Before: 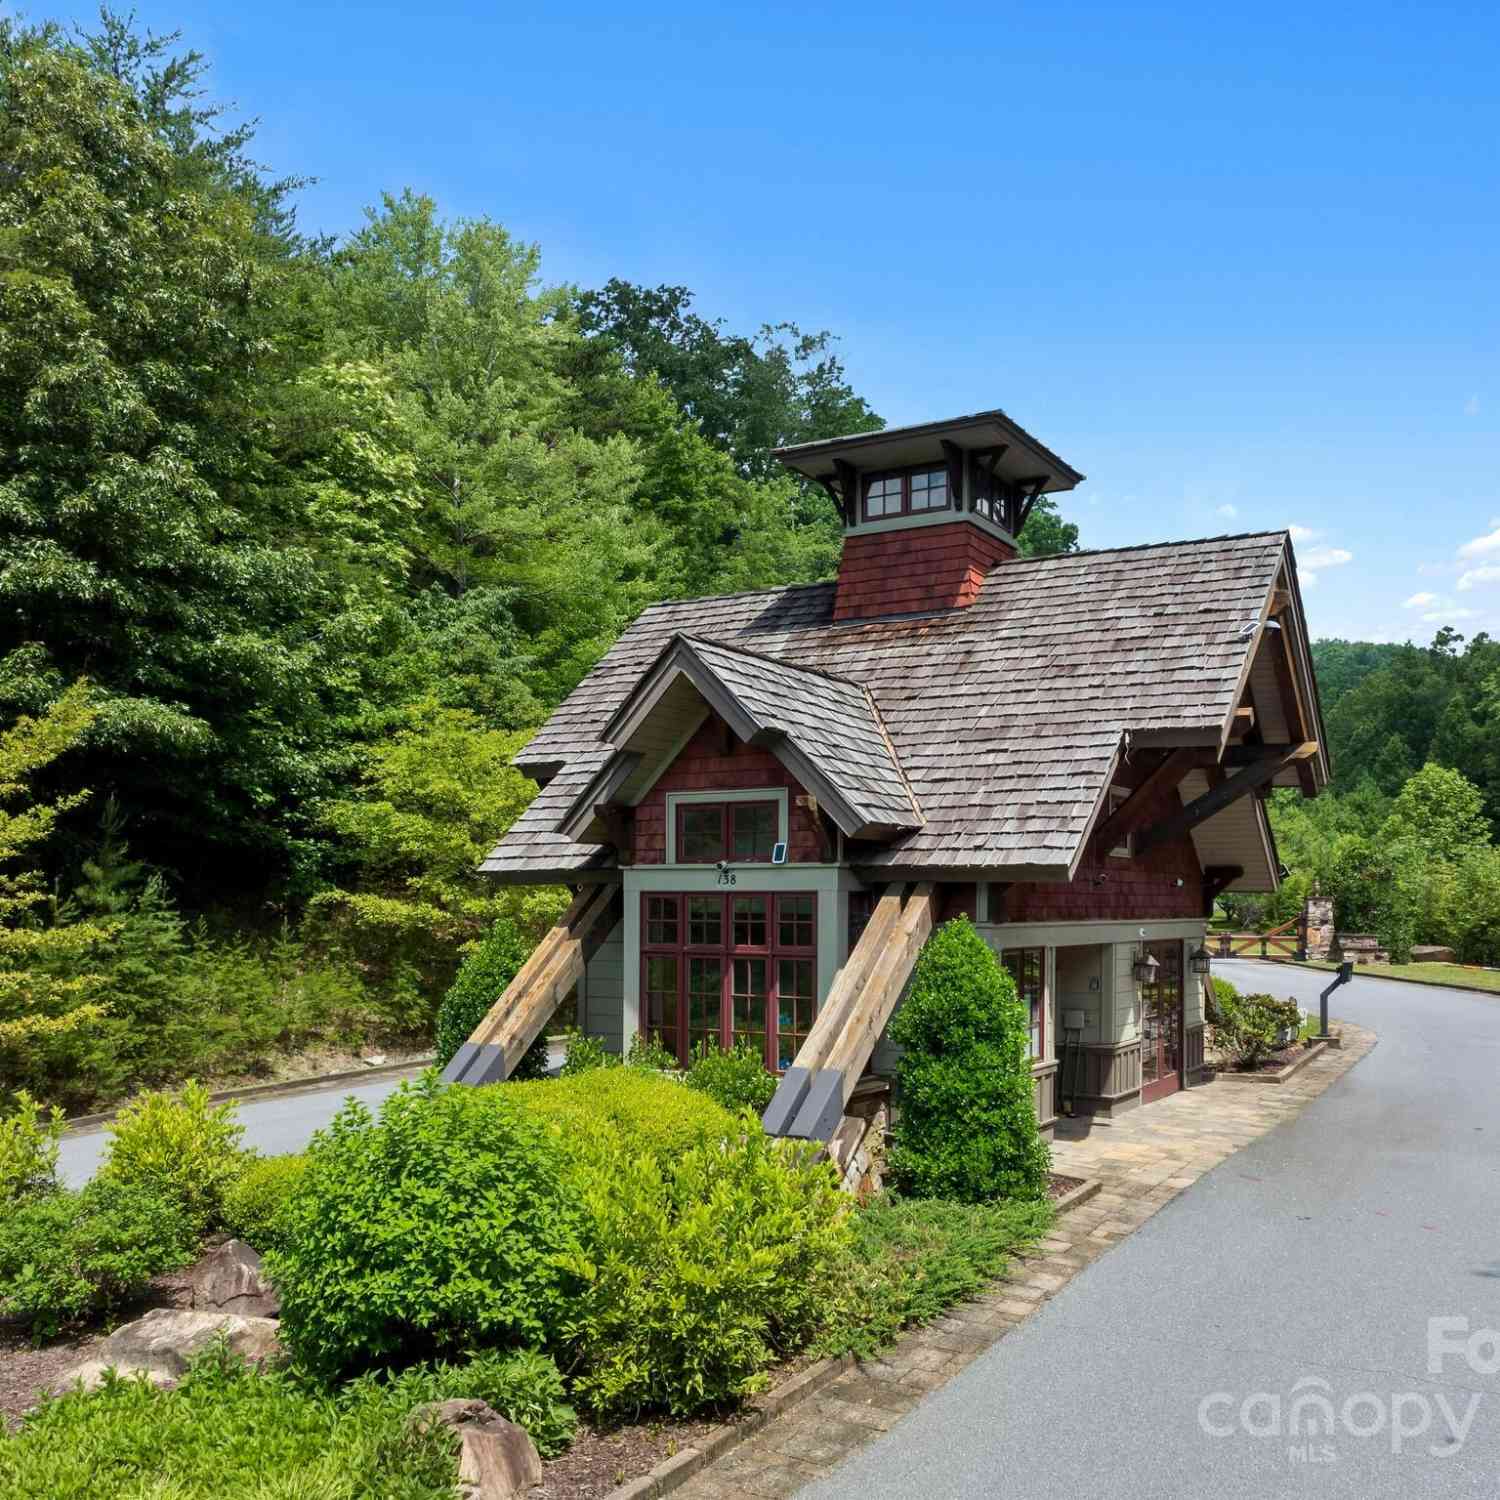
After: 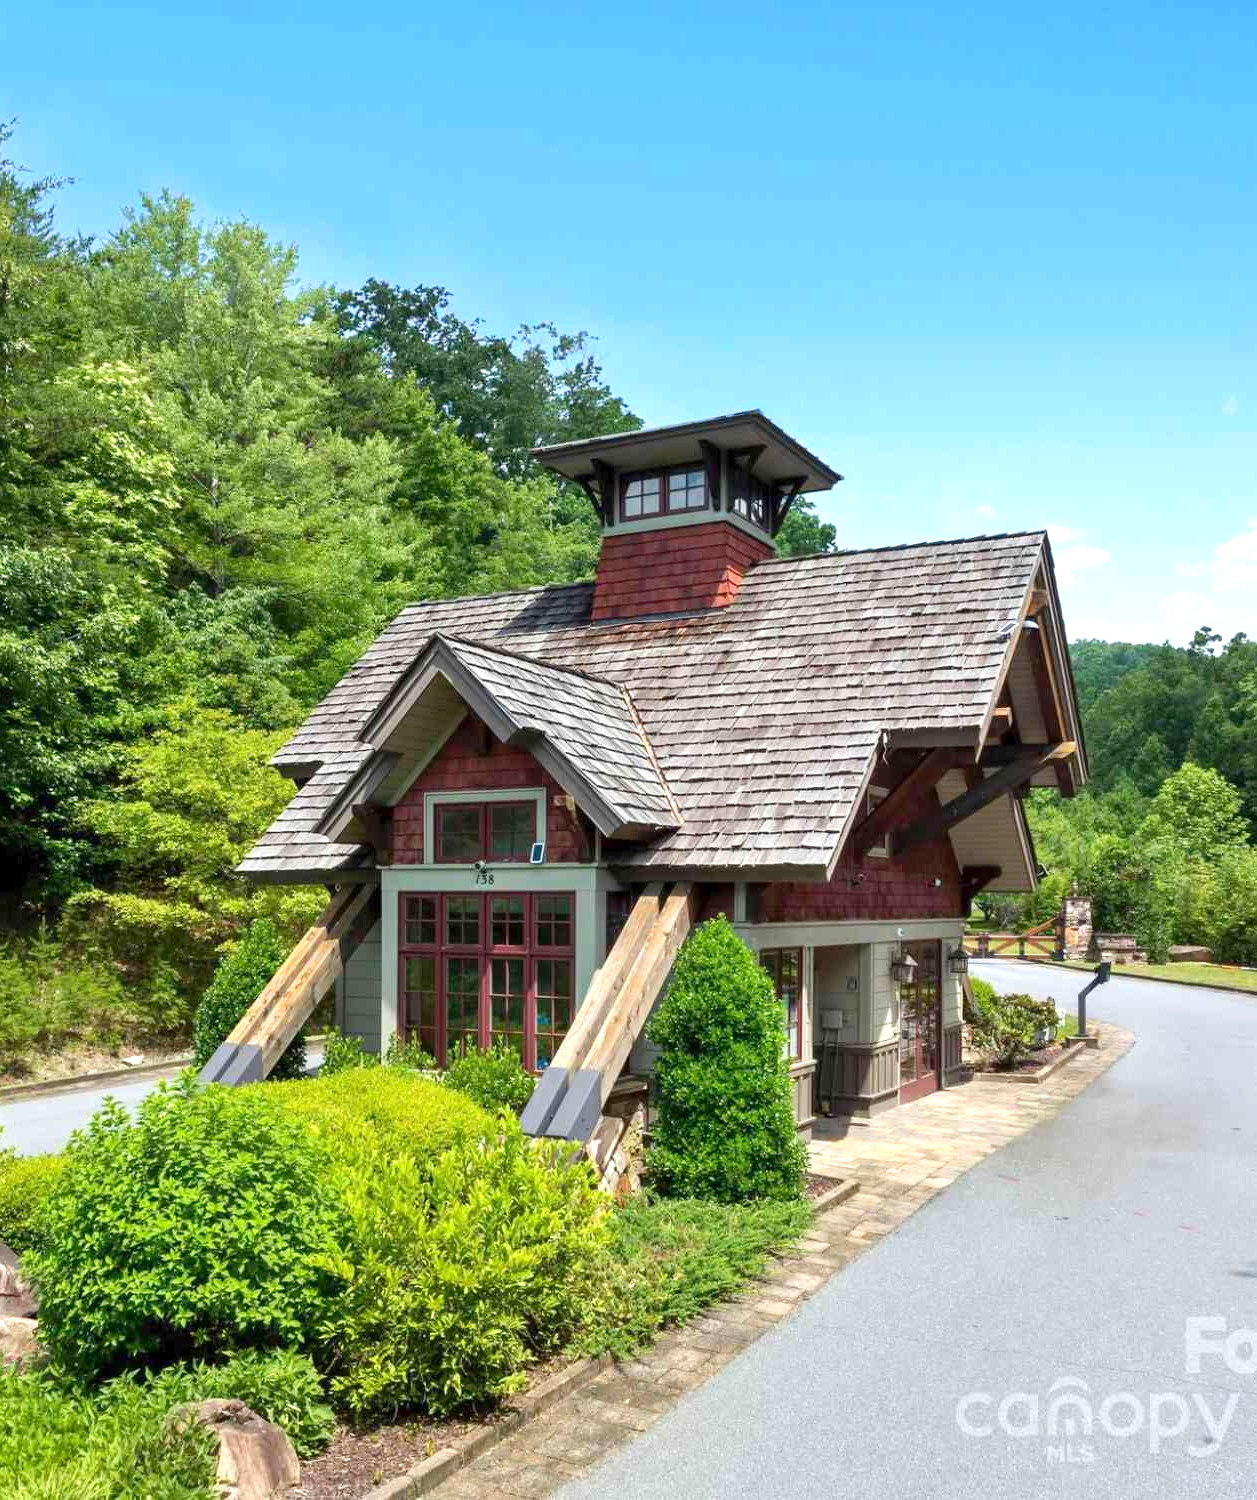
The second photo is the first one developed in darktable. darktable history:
levels: levels [0, 0.478, 1]
crop: left 16.145%
exposure: exposure 0.556 EV, compensate highlight preservation false
